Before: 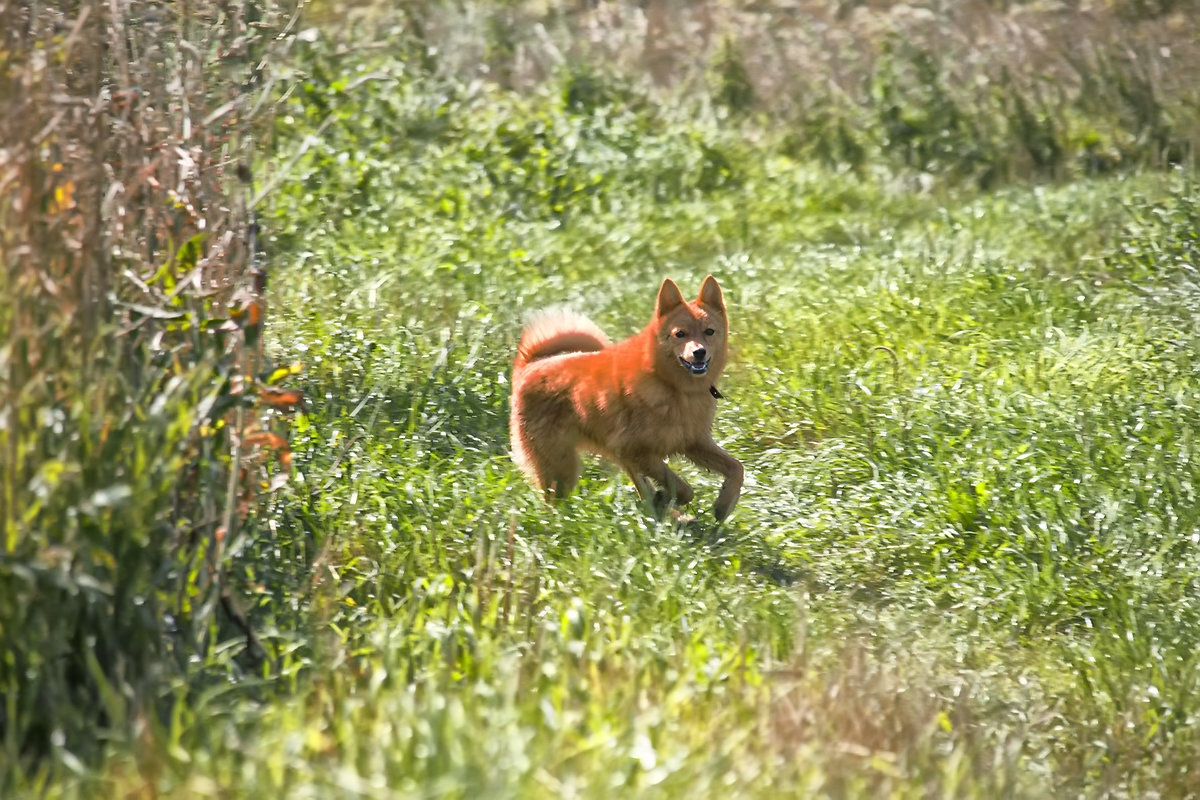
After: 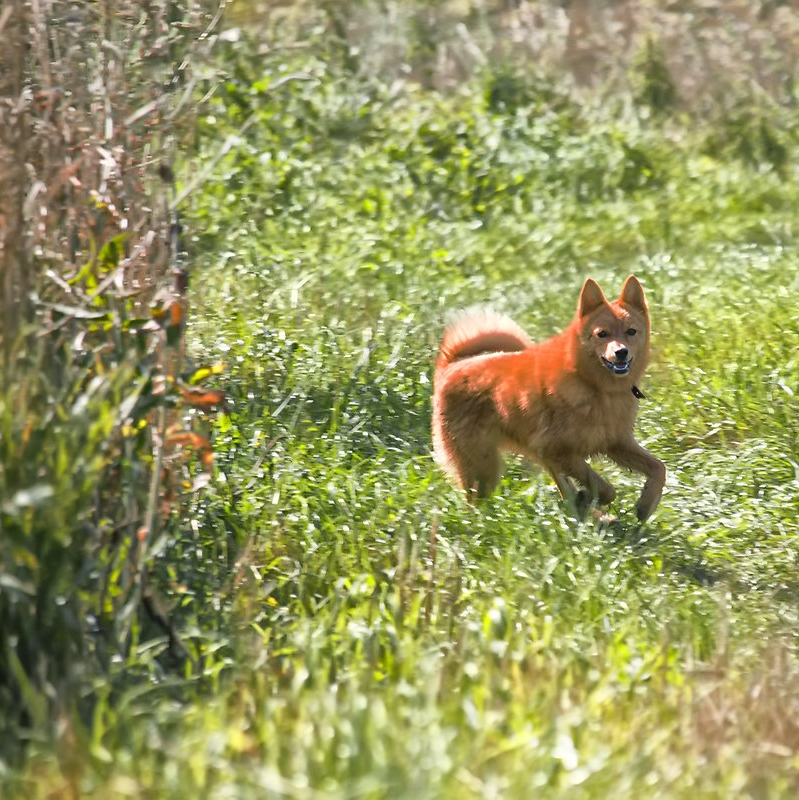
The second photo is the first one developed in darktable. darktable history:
crop and rotate: left 6.558%, right 26.776%
